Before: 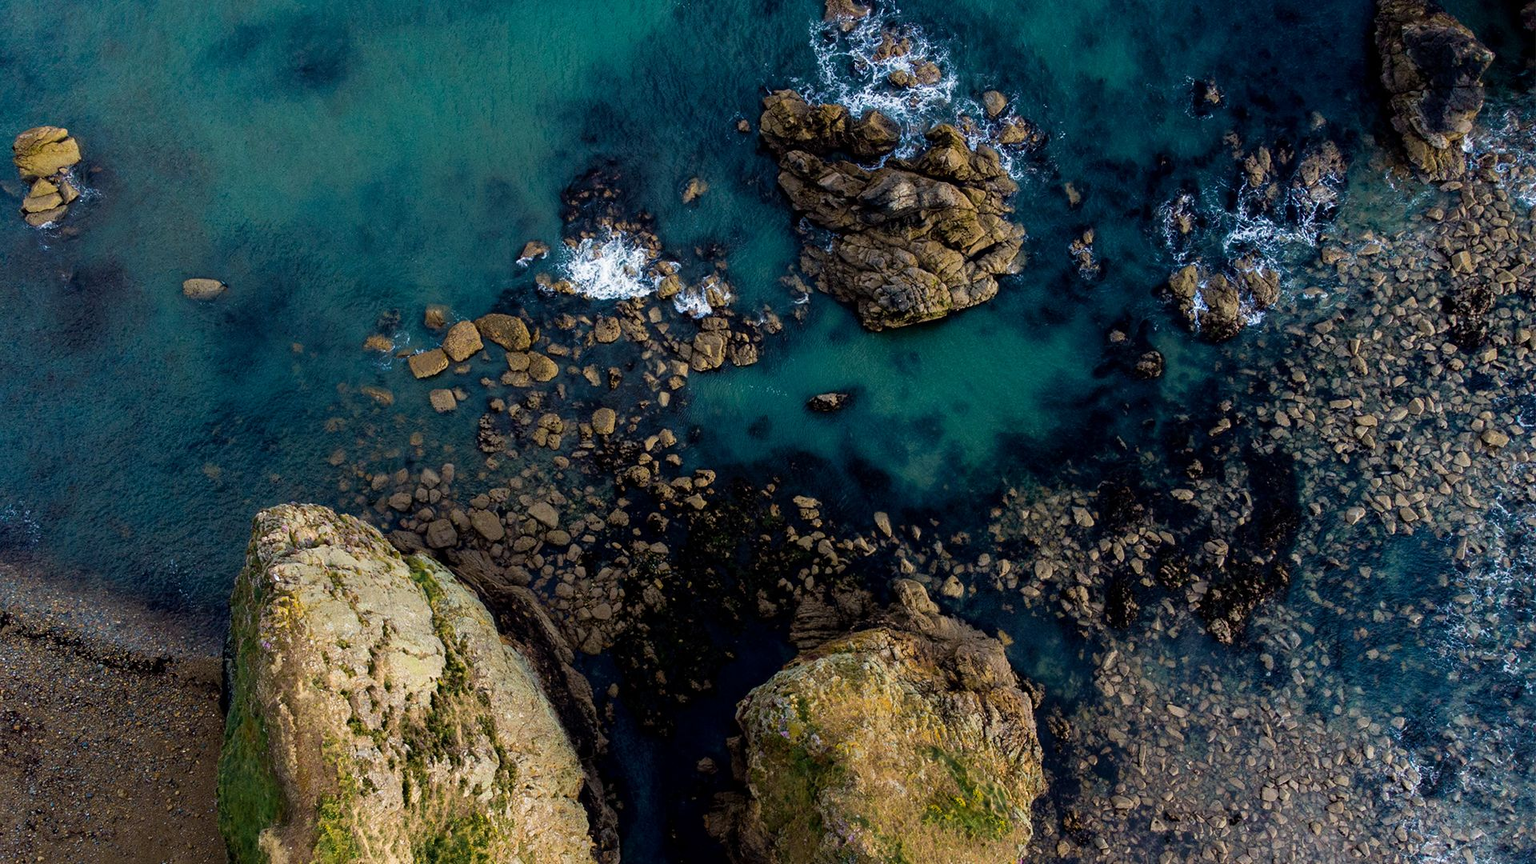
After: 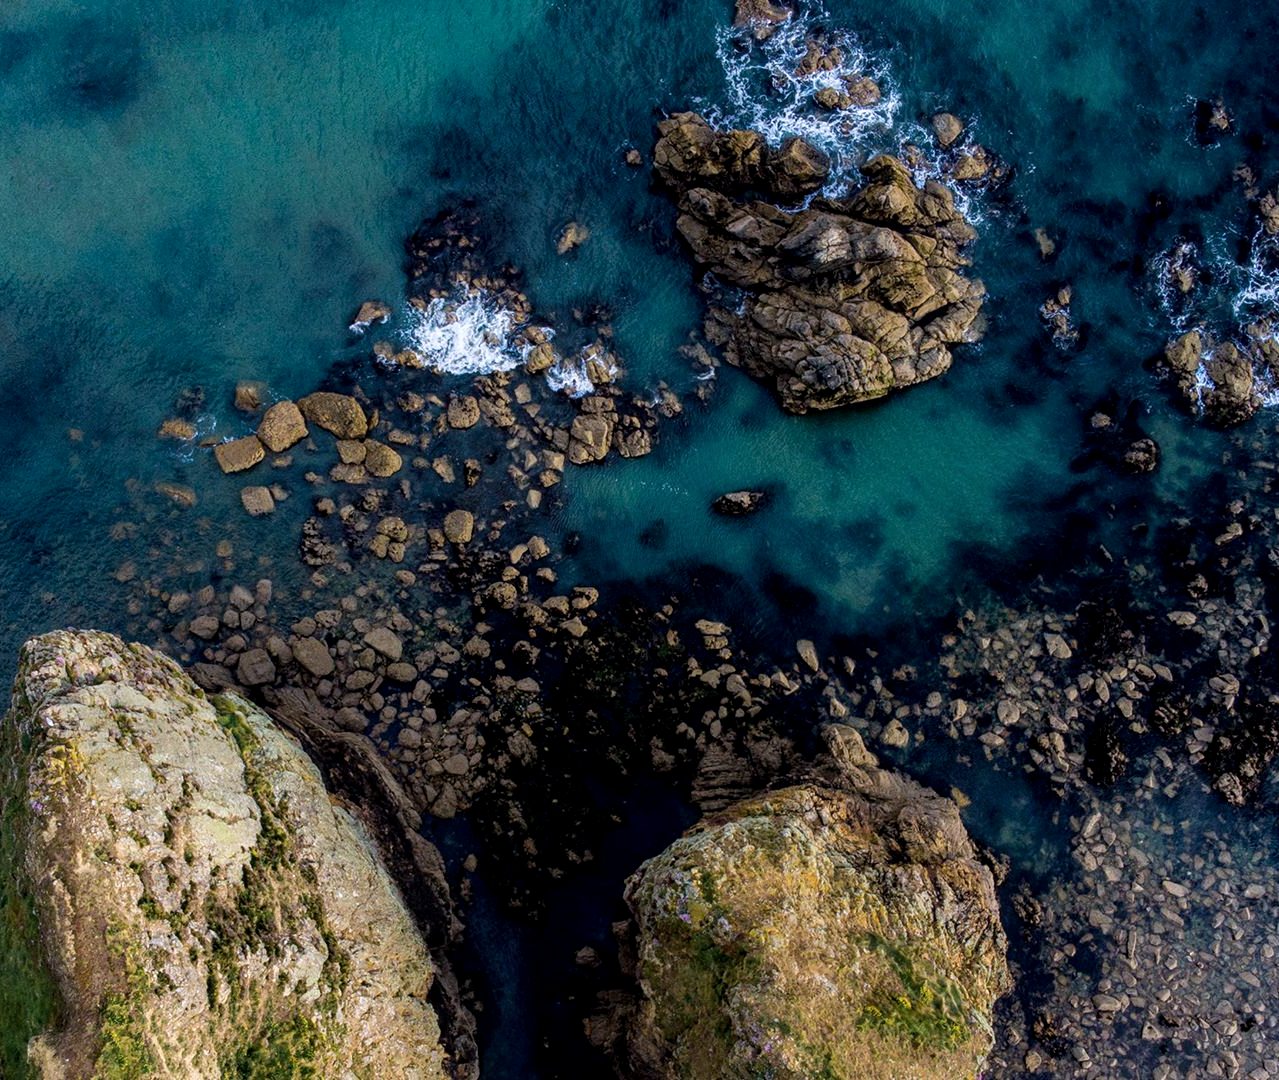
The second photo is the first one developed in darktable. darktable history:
local contrast: on, module defaults
crop: left 15.419%, right 17.914%
color calibration: illuminant as shot in camera, x 0.358, y 0.373, temperature 4628.91 K
